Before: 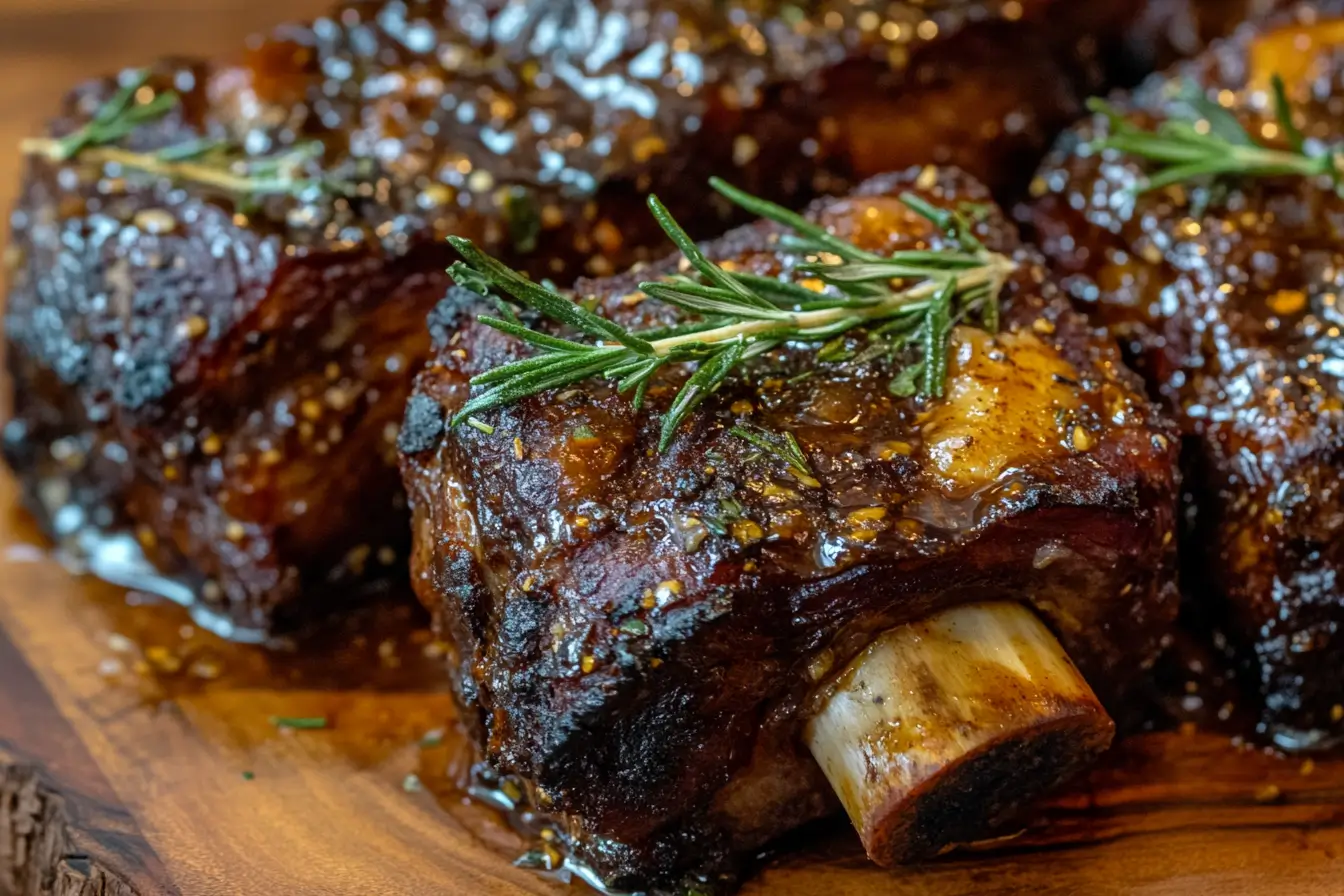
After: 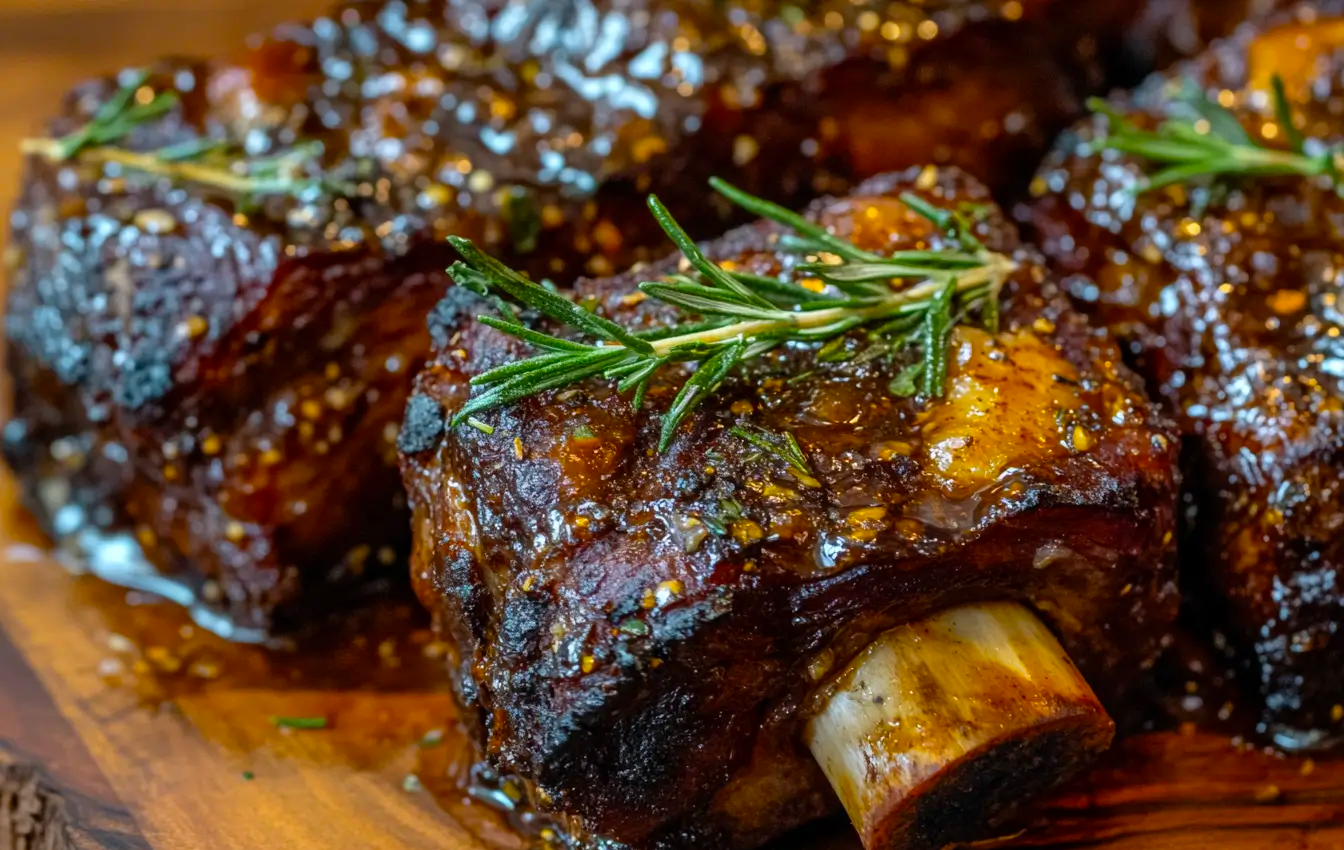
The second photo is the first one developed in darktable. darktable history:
color balance: output saturation 120%
crop and rotate: top 0%, bottom 5.097%
